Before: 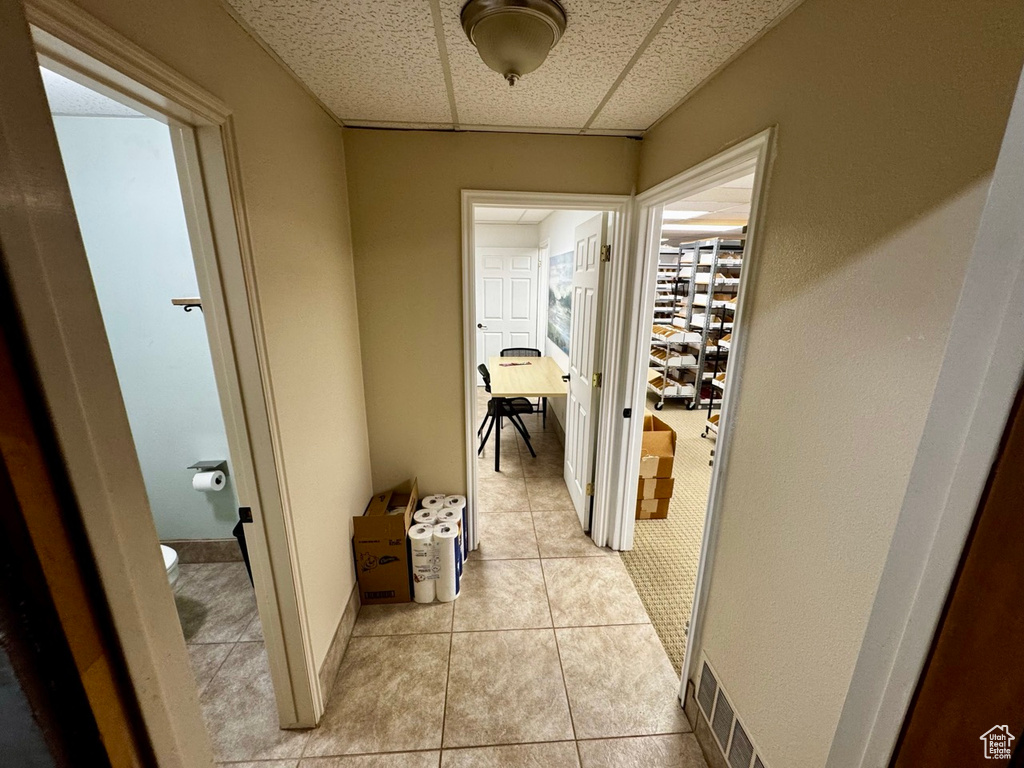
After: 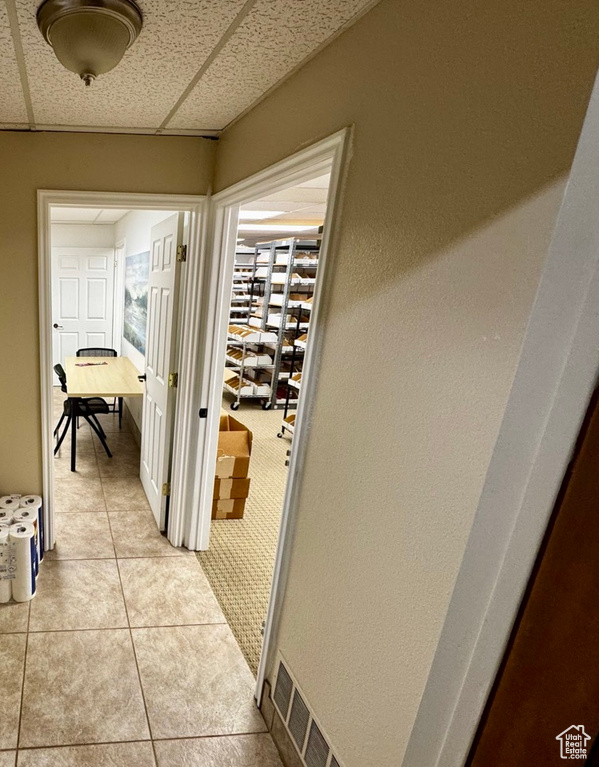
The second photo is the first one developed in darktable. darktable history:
crop: left 41.463%
